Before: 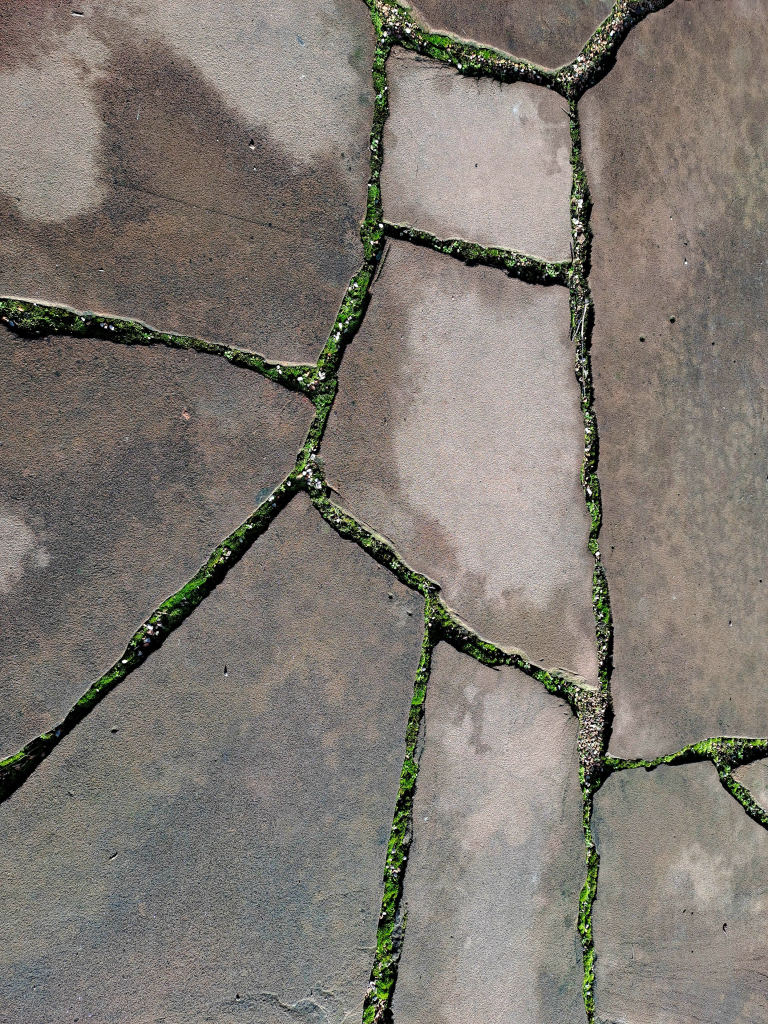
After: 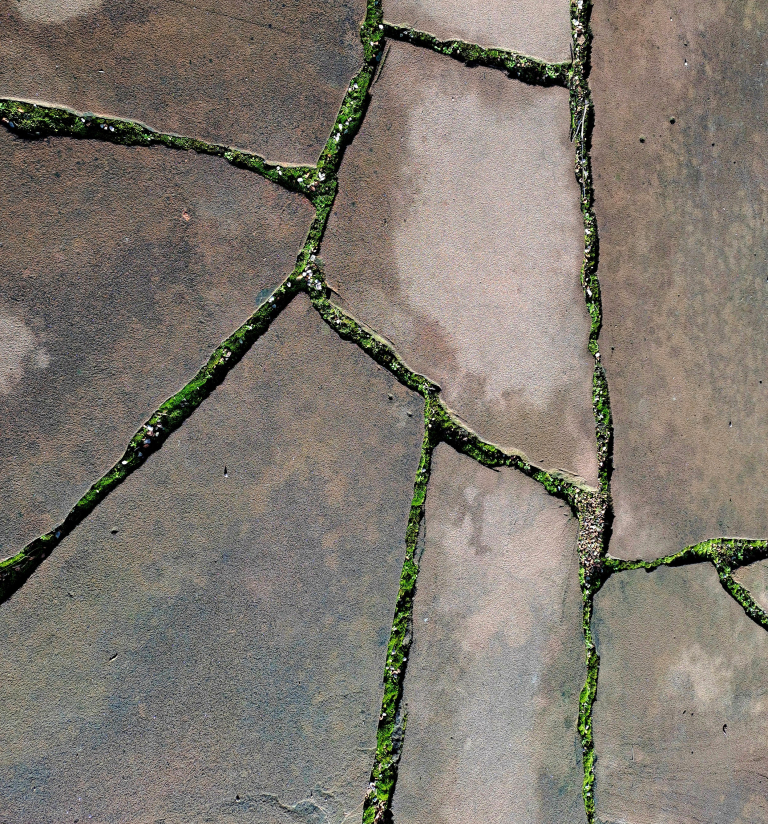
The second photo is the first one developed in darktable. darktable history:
velvia: on, module defaults
crop and rotate: top 19.508%
